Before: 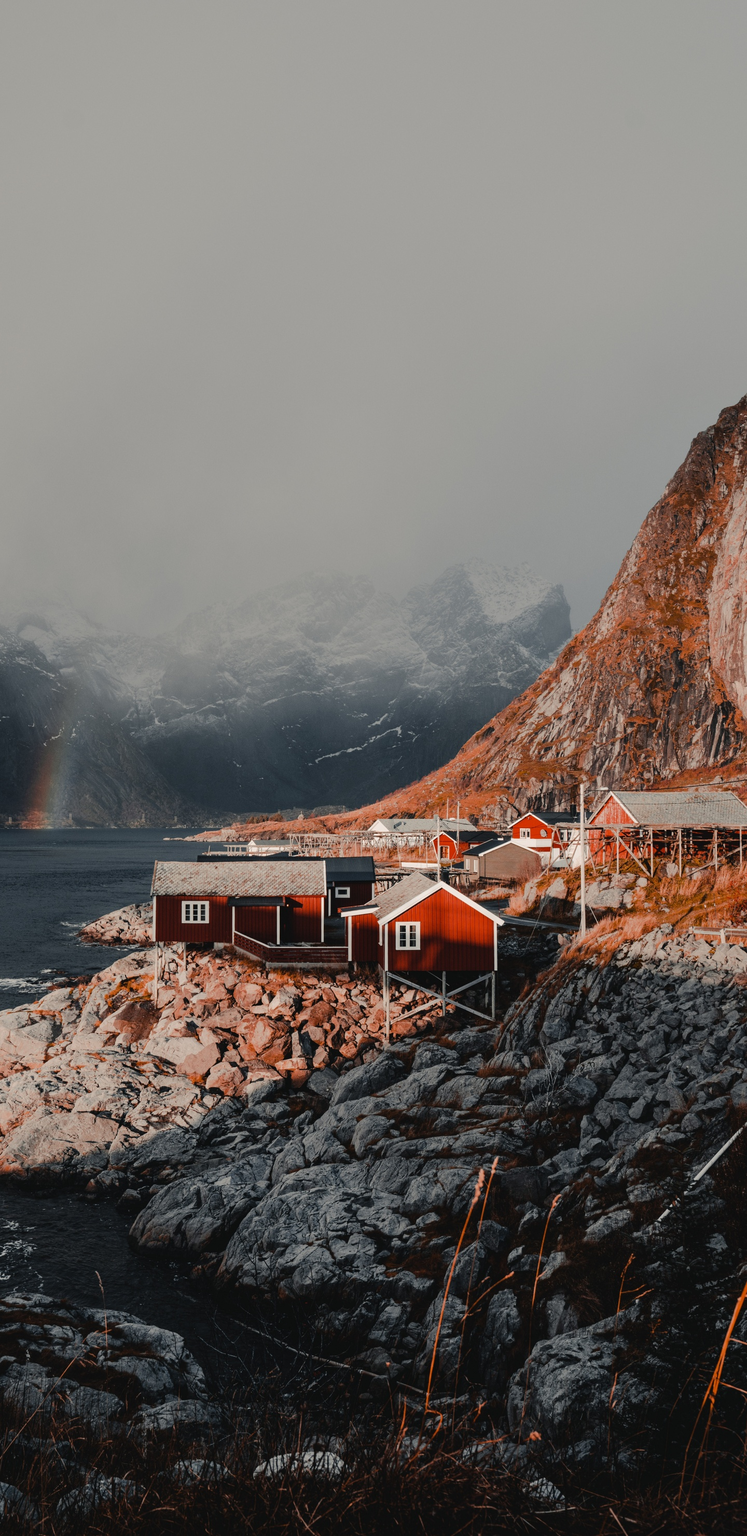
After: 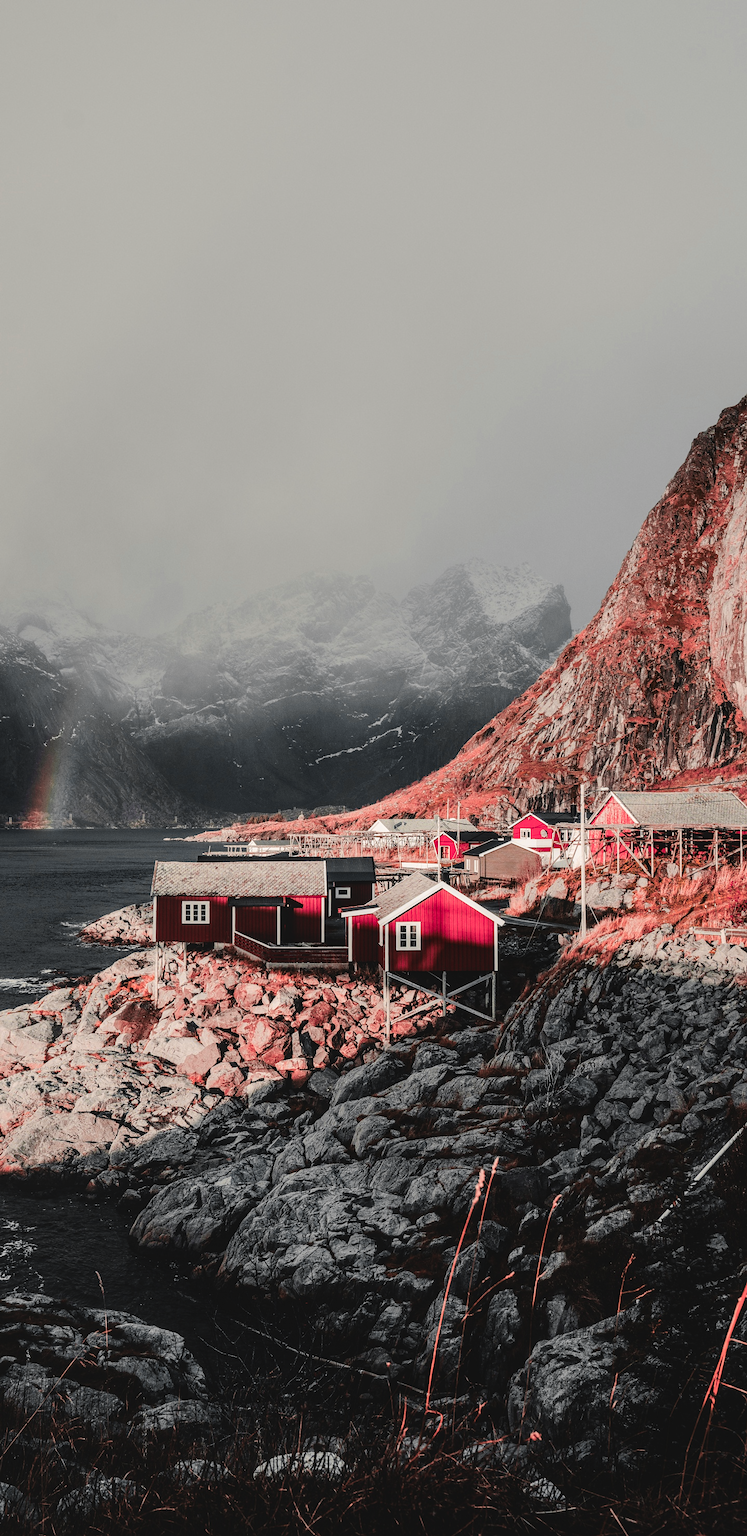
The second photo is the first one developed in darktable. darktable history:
sharpen: radius 1.007, threshold 0.975
local contrast: on, module defaults
tone curve: curves: ch0 [(0, 0.039) (0.104, 0.103) (0.273, 0.267) (0.448, 0.487) (0.704, 0.761) (0.886, 0.922) (0.994, 0.971)]; ch1 [(0, 0) (0.335, 0.298) (0.446, 0.413) (0.485, 0.487) (0.515, 0.503) (0.566, 0.563) (0.641, 0.655) (1, 1)]; ch2 [(0, 0) (0.314, 0.301) (0.421, 0.411) (0.502, 0.494) (0.528, 0.54) (0.557, 0.559) (0.612, 0.62) (0.722, 0.686) (1, 1)], preserve colors none
color zones: curves: ch0 [(0.257, 0.558) (0.75, 0.565)]; ch1 [(0.004, 0.857) (0.14, 0.416) (0.257, 0.695) (0.442, 0.032) (0.736, 0.266) (0.891, 0.741)]; ch2 [(0, 0.623) (0.112, 0.436) (0.271, 0.474) (0.516, 0.64) (0.743, 0.286)]
